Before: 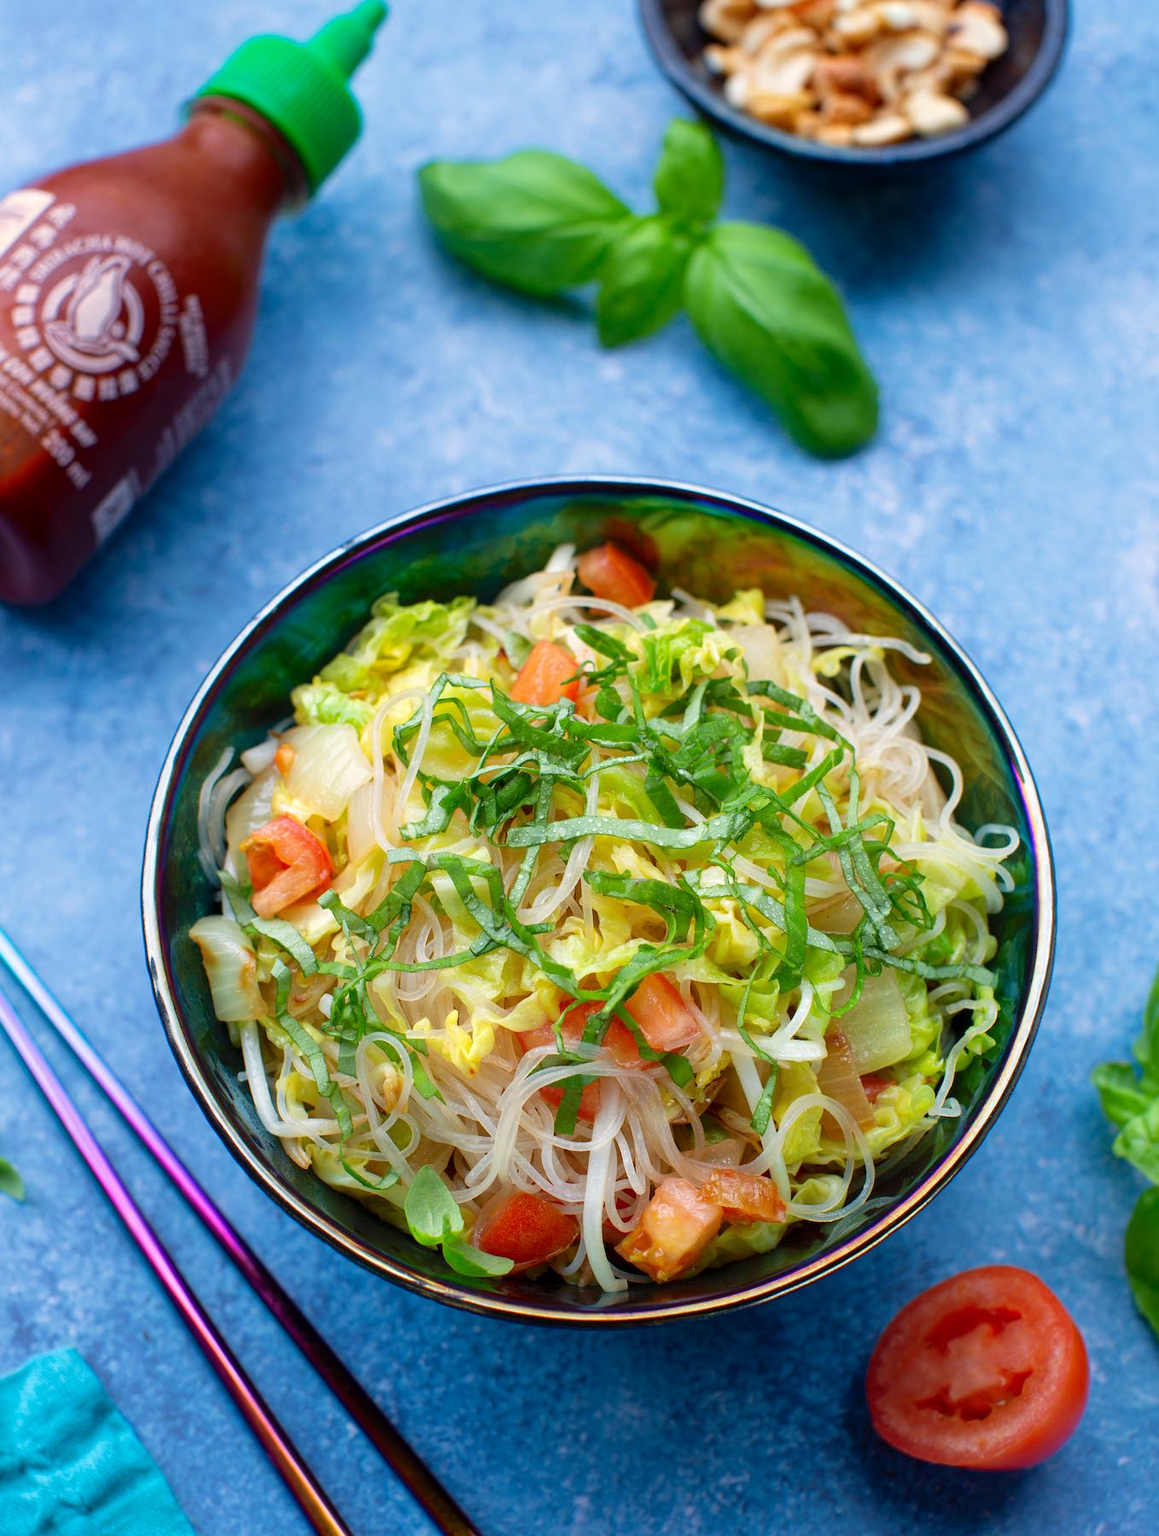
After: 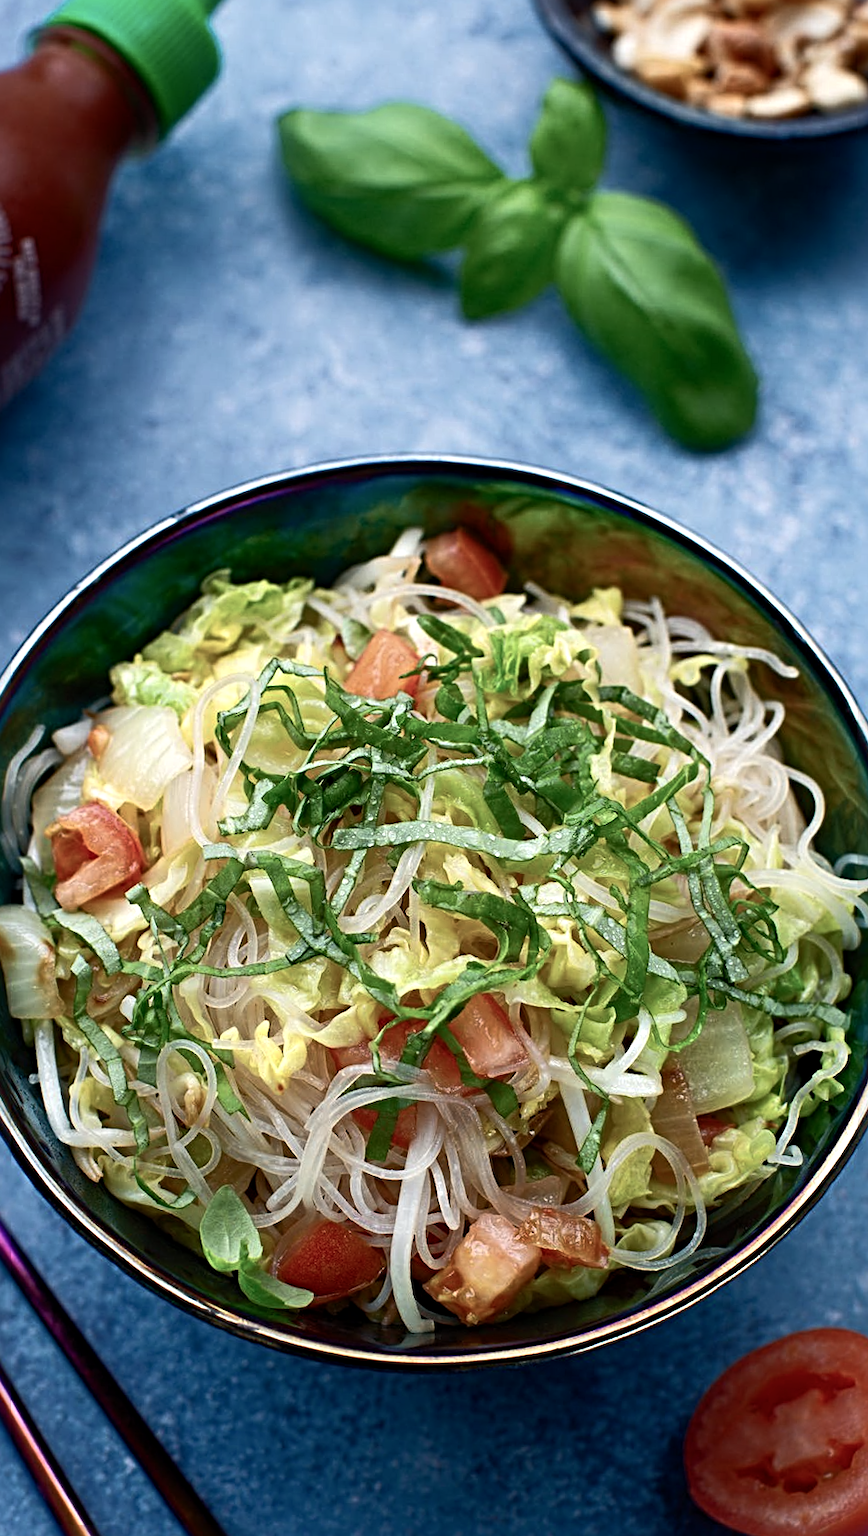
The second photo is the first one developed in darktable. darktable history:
sharpen: radius 4.883
color balance rgb: perceptual saturation grading › highlights -31.88%, perceptual saturation grading › mid-tones 5.8%, perceptual saturation grading › shadows 18.12%, perceptual brilliance grading › highlights 3.62%, perceptual brilliance grading › mid-tones -18.12%, perceptual brilliance grading › shadows -41.3%
crop and rotate: angle -3.27°, left 14.277%, top 0.028%, right 10.766%, bottom 0.028%
